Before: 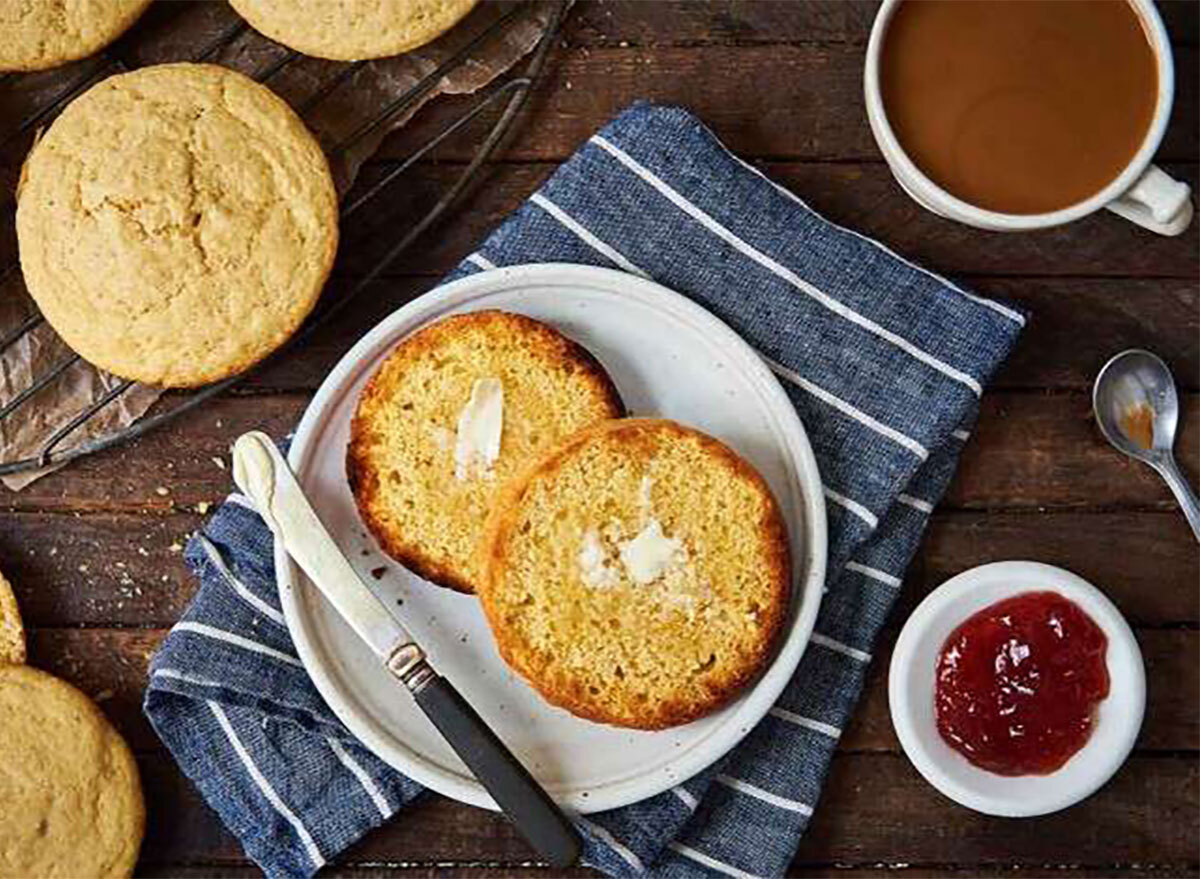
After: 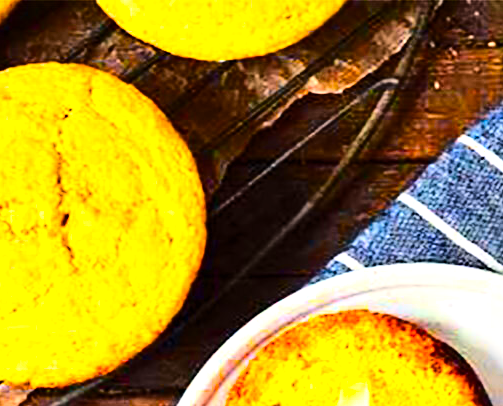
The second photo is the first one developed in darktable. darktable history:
crop and rotate: left 11.015%, top 0.051%, right 47.002%, bottom 53.7%
color zones: curves: ch0 [(0.224, 0.526) (0.75, 0.5)]; ch1 [(0.055, 0.526) (0.224, 0.761) (0.377, 0.526) (0.75, 0.5)]
color balance rgb: highlights gain › chroma 2.004%, highlights gain › hue 66.39°, linear chroma grading › global chroma 15.611%, perceptual saturation grading › global saturation 25.857%, perceptual brilliance grading › global brilliance 25.134%, global vibrance 14.41%
sharpen: radius 5.311, amount 0.315, threshold 25.985
base curve: curves: ch0 [(0, 0) (0.036, 0.025) (0.121, 0.166) (0.206, 0.329) (0.605, 0.79) (1, 1)]
